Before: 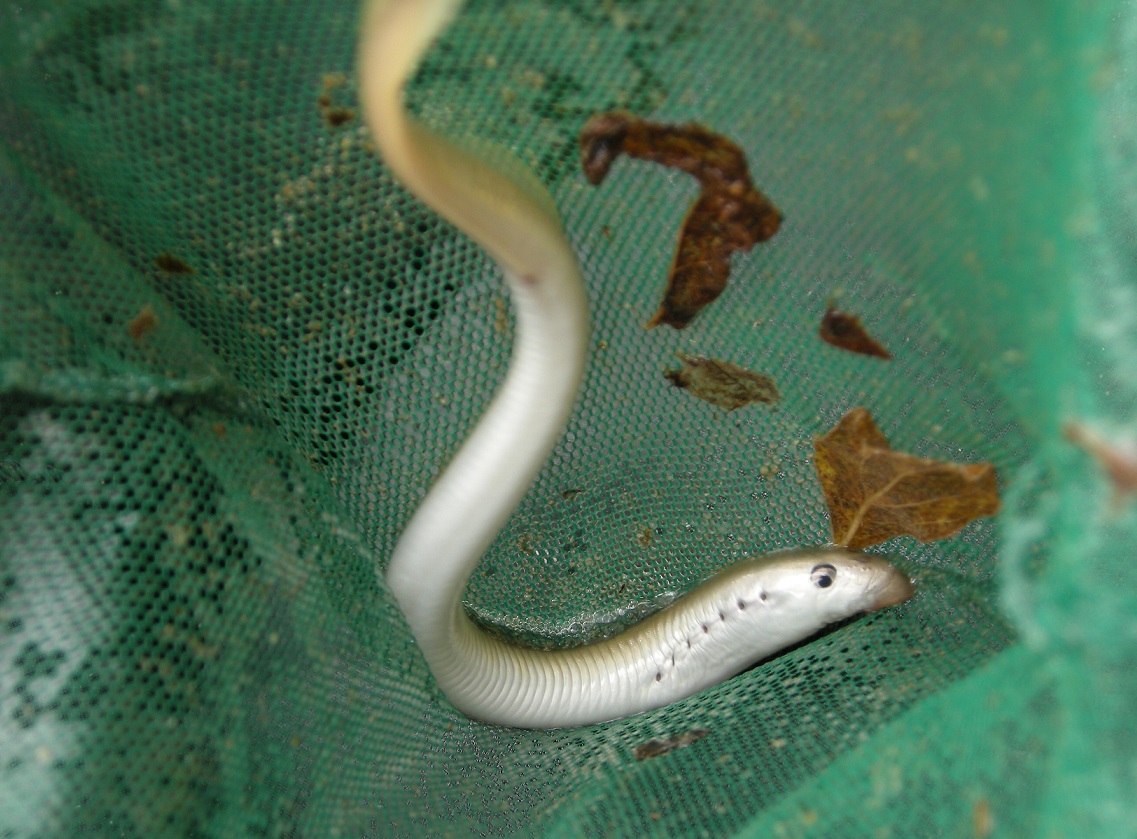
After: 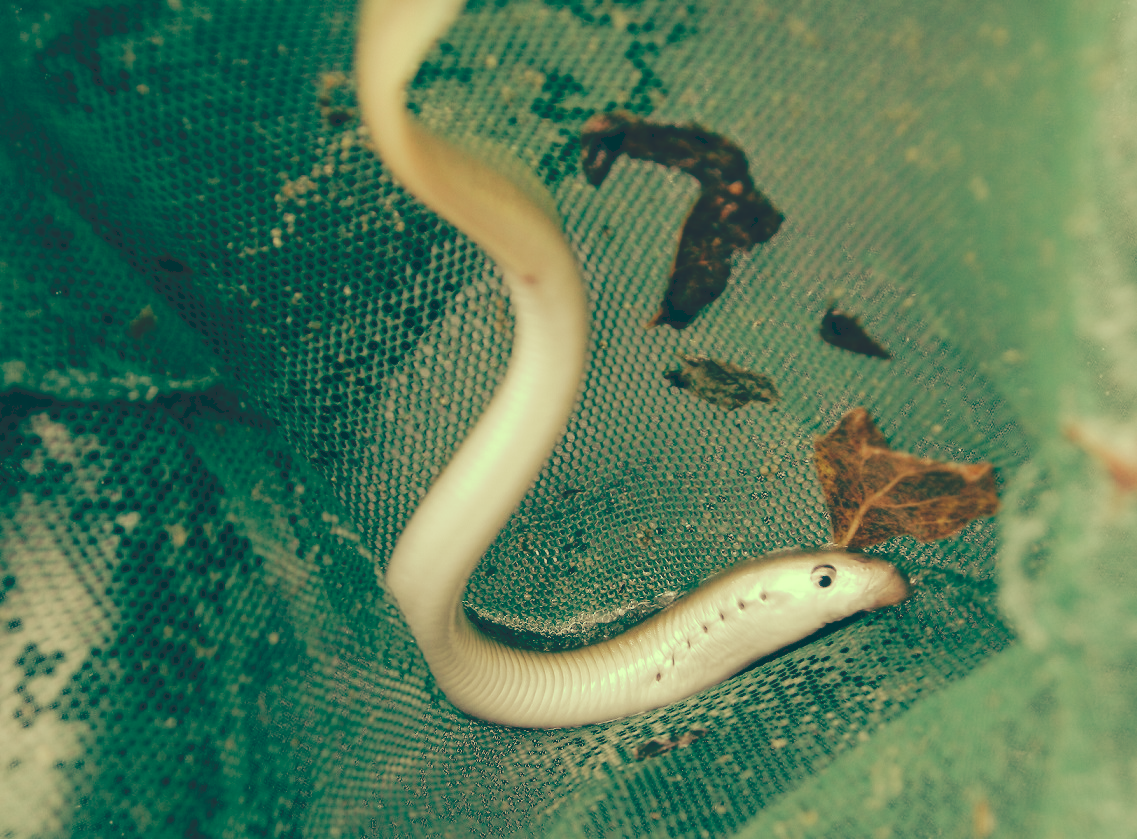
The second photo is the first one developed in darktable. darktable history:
tone curve: curves: ch0 [(0, 0) (0.003, 0.169) (0.011, 0.169) (0.025, 0.169) (0.044, 0.173) (0.069, 0.178) (0.1, 0.183) (0.136, 0.185) (0.177, 0.197) (0.224, 0.227) (0.277, 0.292) (0.335, 0.391) (0.399, 0.491) (0.468, 0.592) (0.543, 0.672) (0.623, 0.734) (0.709, 0.785) (0.801, 0.844) (0.898, 0.893) (1, 1)], preserve colors none
color look up table: target L [92.15, 92.48, 85.33, 80.4, 65.14, 62.64, 52.89, 53.58, 44.99, 32.18, 16.13, 201.48, 74.71, 74.23, 62.22, 60.2, 63.71, 59.86, 54.86, 40.26, 32.3, 10.33, 8.971, 99.23, 75.78, 76.41, 83.83, 64.93, 86.87, 66.38, 66.74, 50.52, 45.3, 47.4, 54.44, 42.89, 45.89, 52.98, 29.71, 35.1, 16.36, 10.78, 89.53, 81.44, 76.15, 66.79, 53.48, 39.47, 11], target a [-21.4, -21.68, -34.35, -45.97, -2.092, -8.572, -42.48, -19.89, -27.87, -20.63, -47.69, 0, 10.54, 17.82, 27.38, 17.41, 43.34, 54.05, 33.49, 38.25, 6.689, -30.11, -25.81, -19.02, -7.285, 17.2, 1.414, 37.38, -0.958, 12.83, 0.732, 2.531, 1.435, 44.73, 20.84, 20.12, 13.04, 23.66, -3.028, 6.27, -47.41, -30.14, -21.62, -53.79, -38.52, -2.783, -21.58, -19.83, -32.35], target b [60.42, 50.03, 59.84, 52.07, 50.32, 33.27, 32.68, 19.98, 25.71, 9.419, -8.97, -0.001, 39.55, 46.94, 50.81, 36.77, 36.72, 46.37, 24.98, 23.9, 12.57, -18.58, -20.24, 40.69, 20.75, 35.3, 32.75, 22.63, 34.43, 27.77, 4.643, 16.58, 3.086, 12.57, 14.62, 10.71, 3.595, 5.043, 2.04, -16.4, -11.8, -23.59, 34.44, 34.45, 22.02, 29.8, 5.816, 4.613, -17.49], num patches 49
